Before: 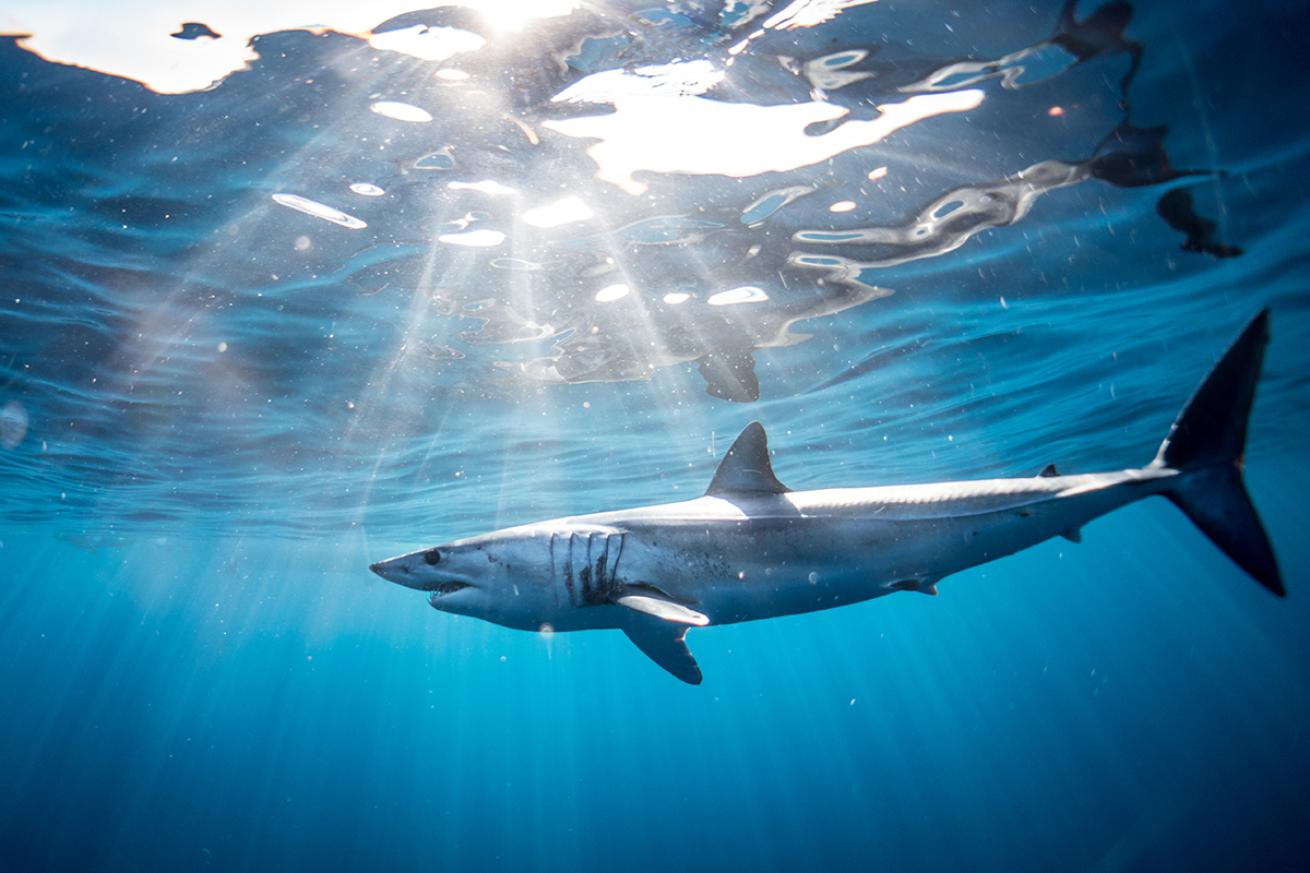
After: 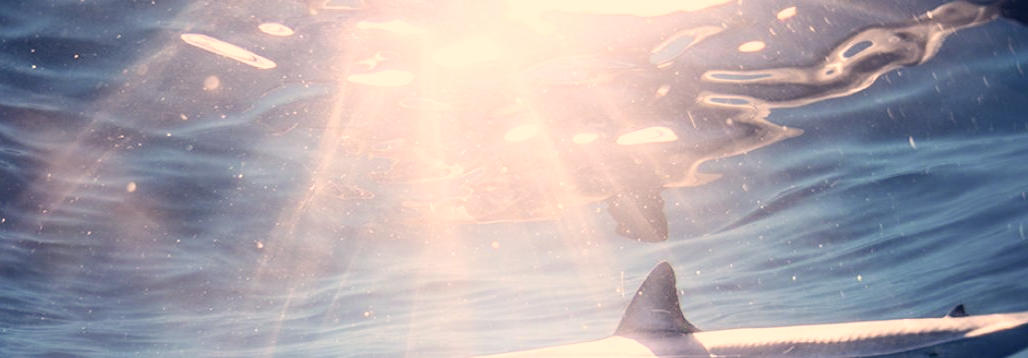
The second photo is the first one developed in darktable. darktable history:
crop: left 6.993%, top 18.39%, right 14.459%, bottom 40.49%
color correction: highlights a* 20.3, highlights b* 27.26, shadows a* 3.46, shadows b* -16.57, saturation 0.745
shadows and highlights: shadows -55.08, highlights 84.15, soften with gaussian
